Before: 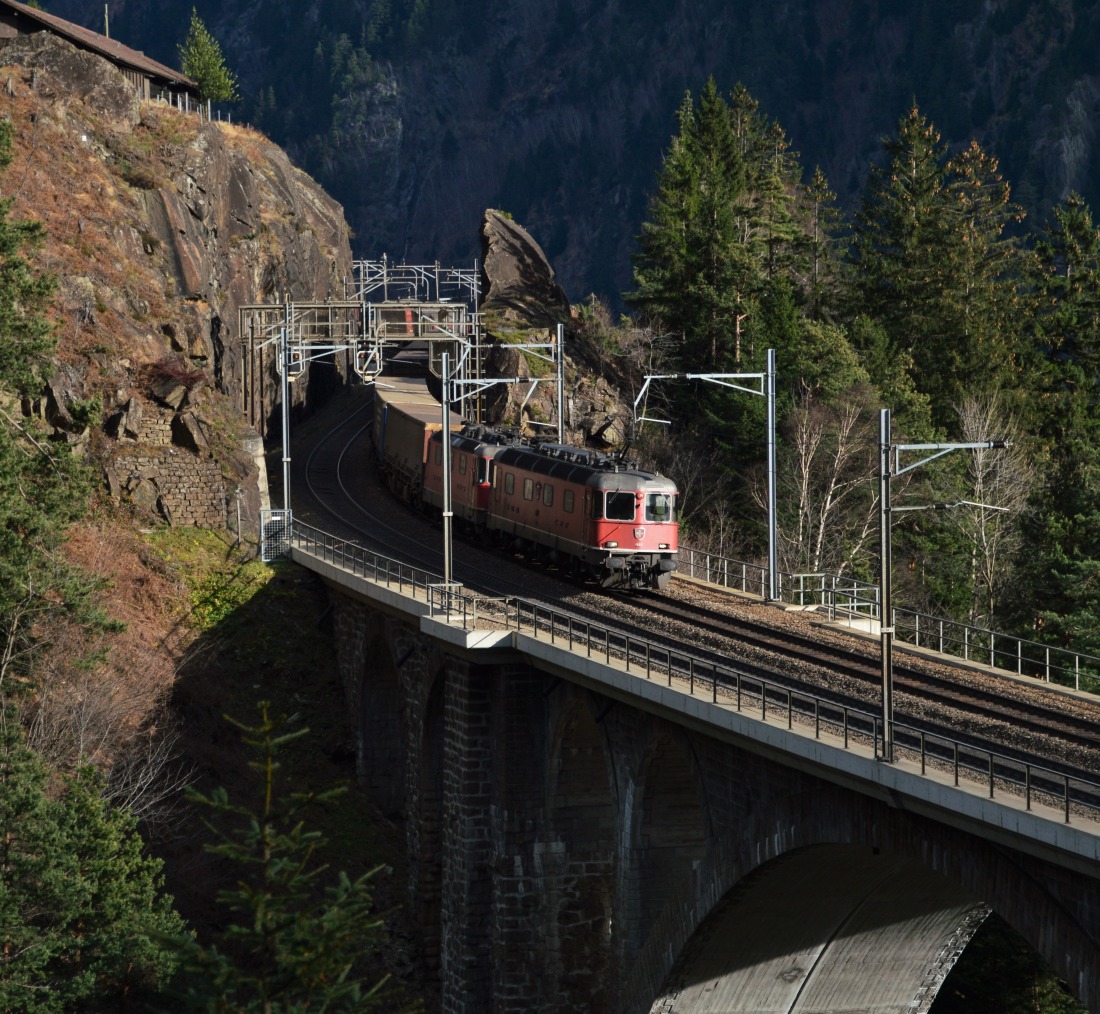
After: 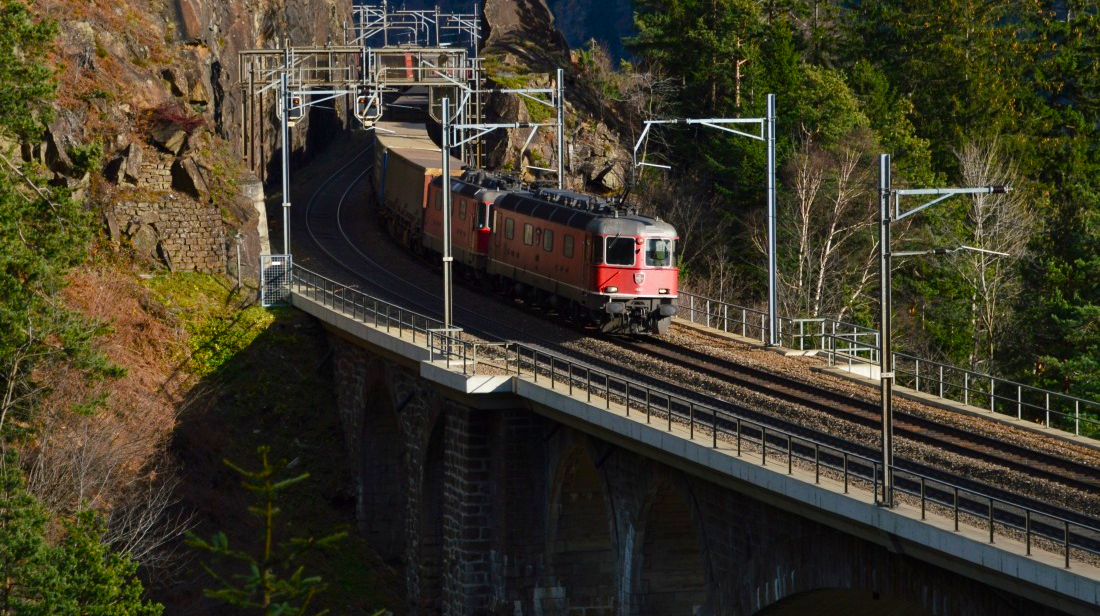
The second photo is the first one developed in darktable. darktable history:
crop and rotate: top 25.237%, bottom 13.968%
color balance rgb: perceptual saturation grading › global saturation 20%, perceptual saturation grading › highlights -24.74%, perceptual saturation grading › shadows 50.385%, global vibrance 20%
